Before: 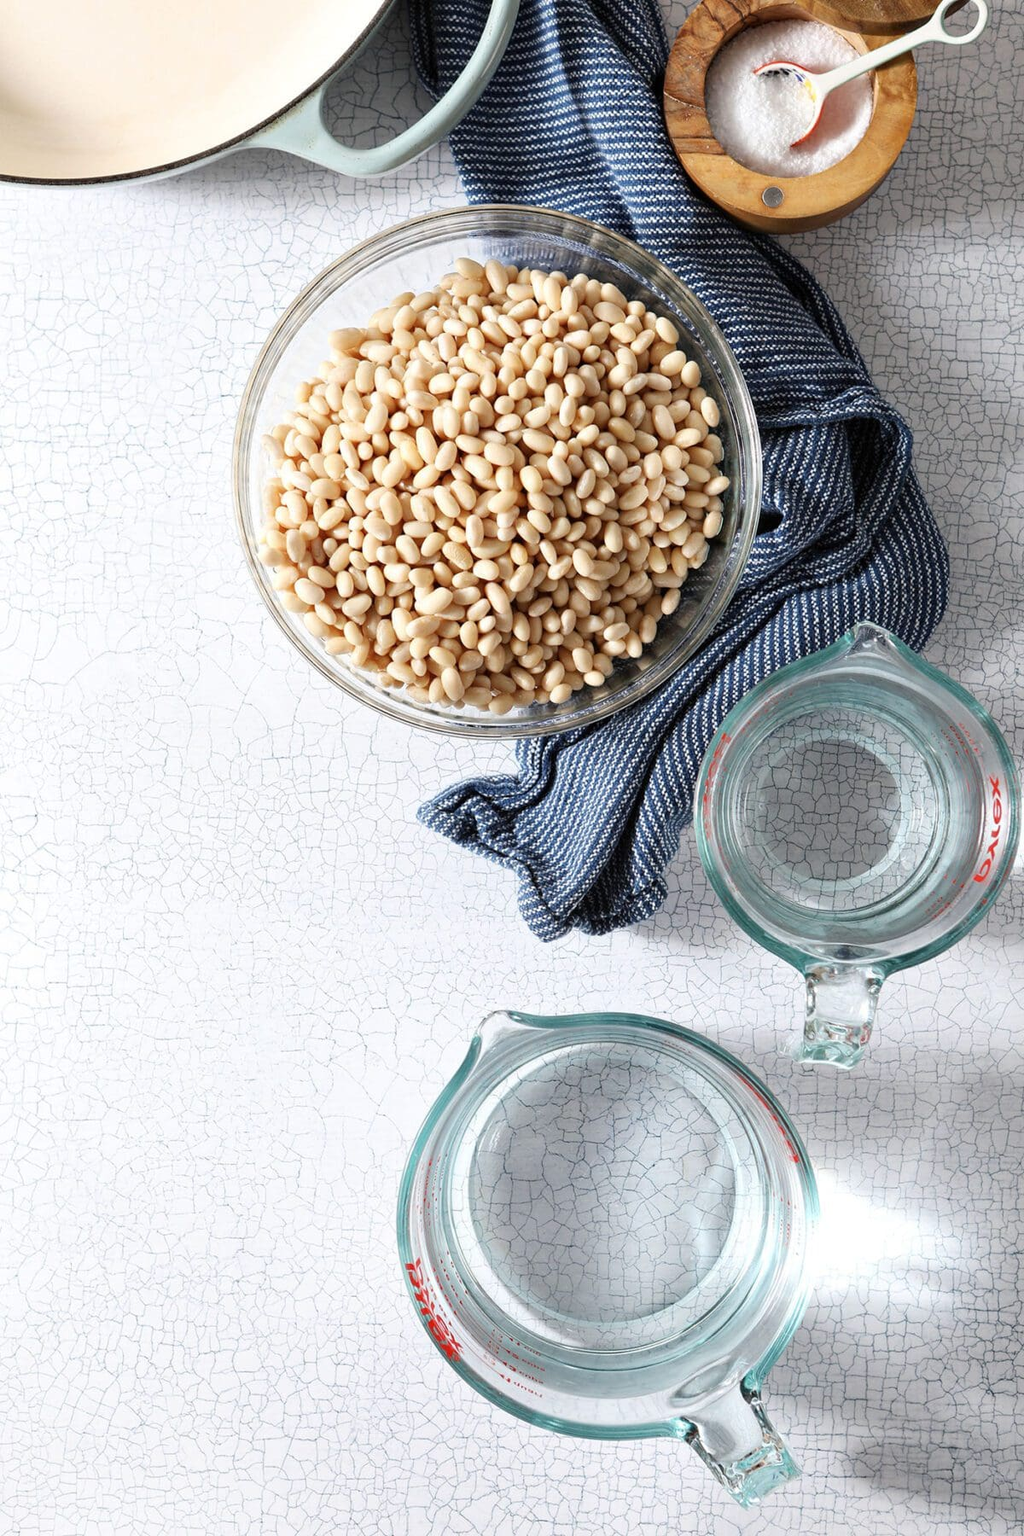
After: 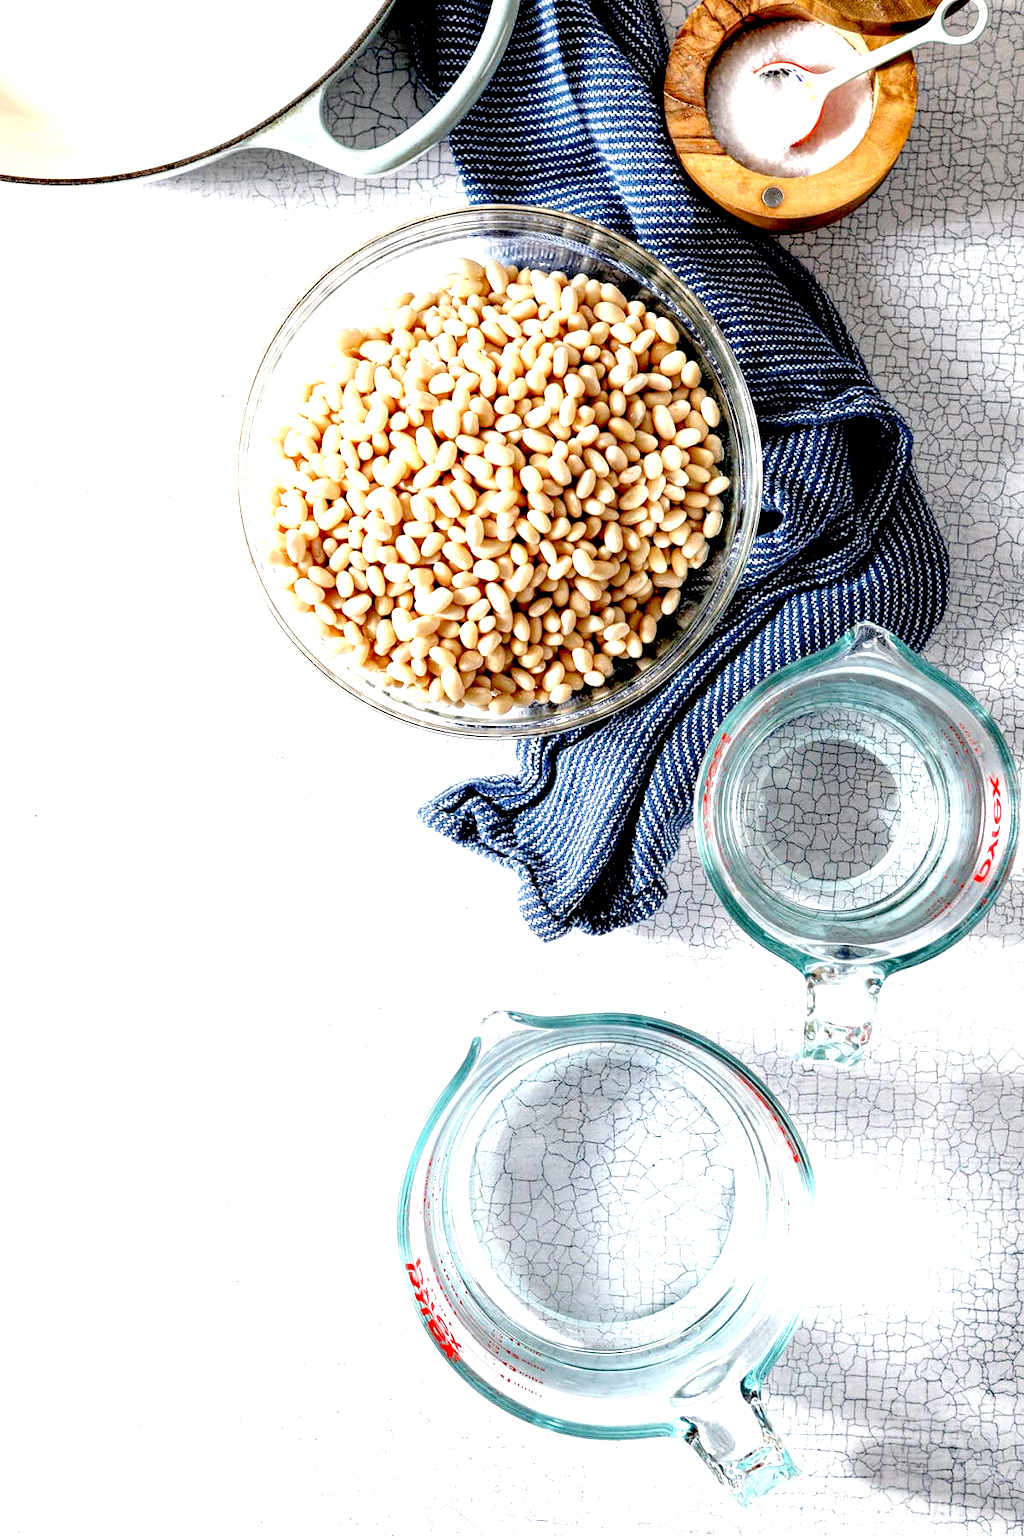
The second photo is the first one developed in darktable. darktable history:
exposure: black level correction 0.035, exposure 0.906 EV, compensate exposure bias true, compensate highlight preservation false
local contrast: detail 130%
